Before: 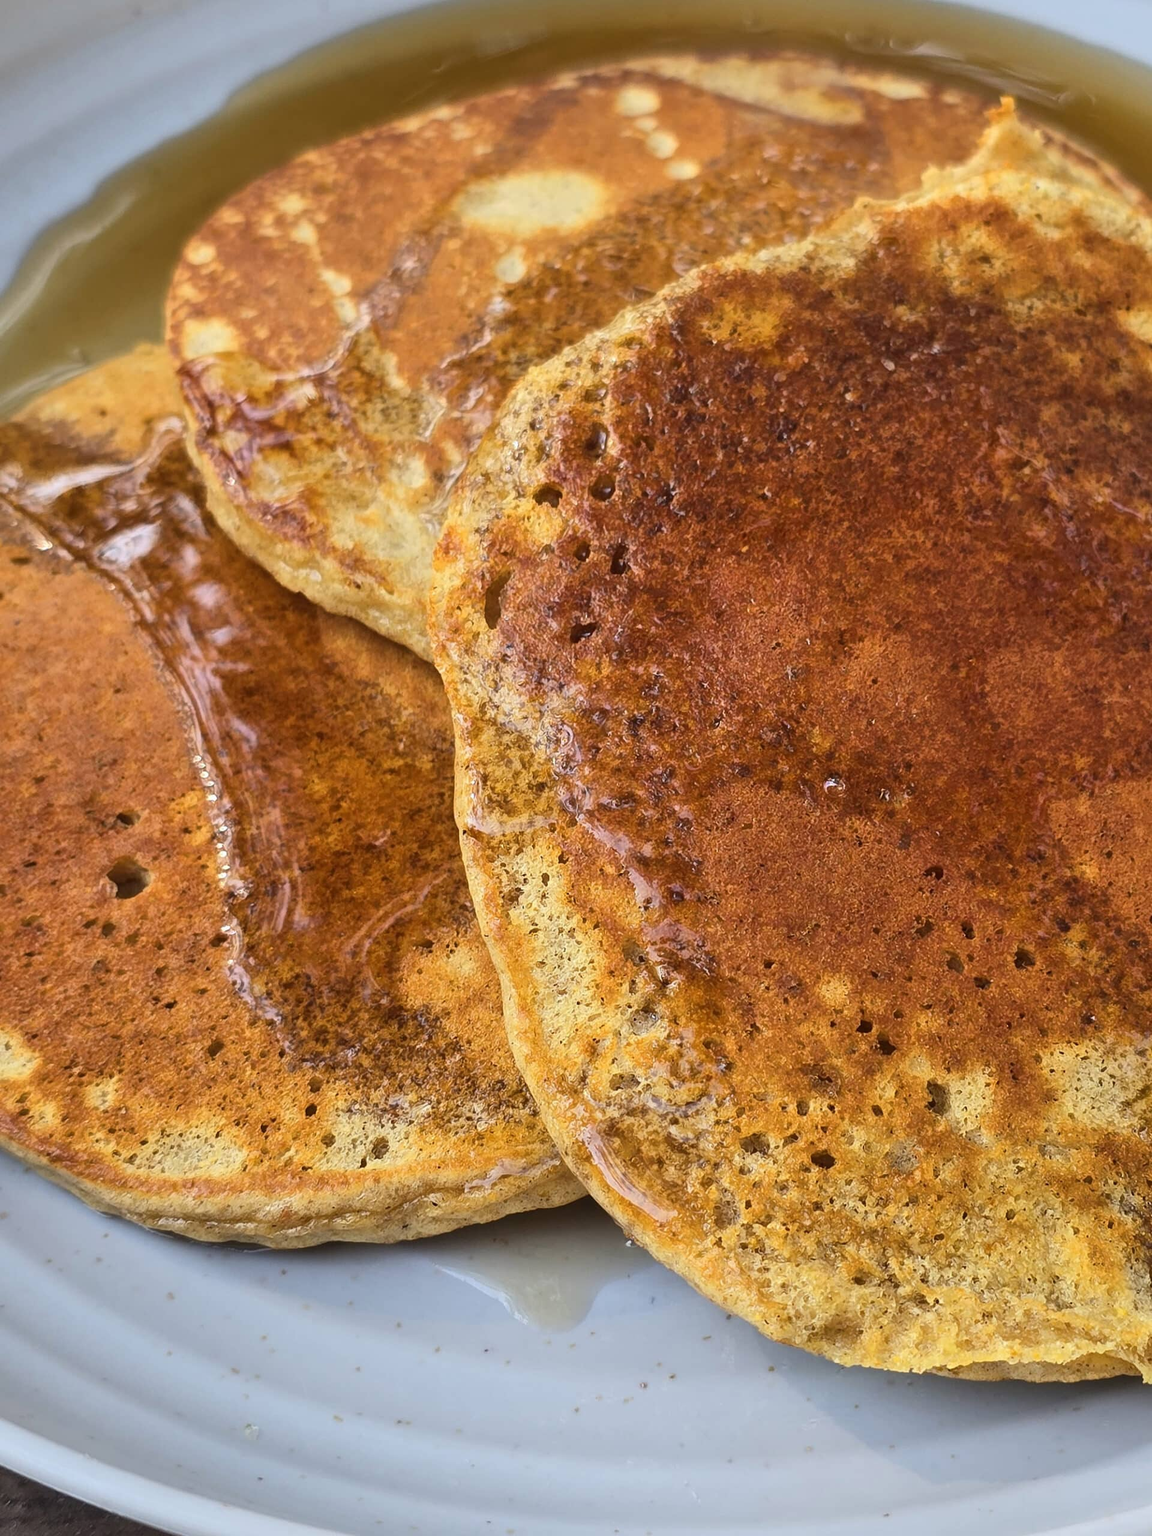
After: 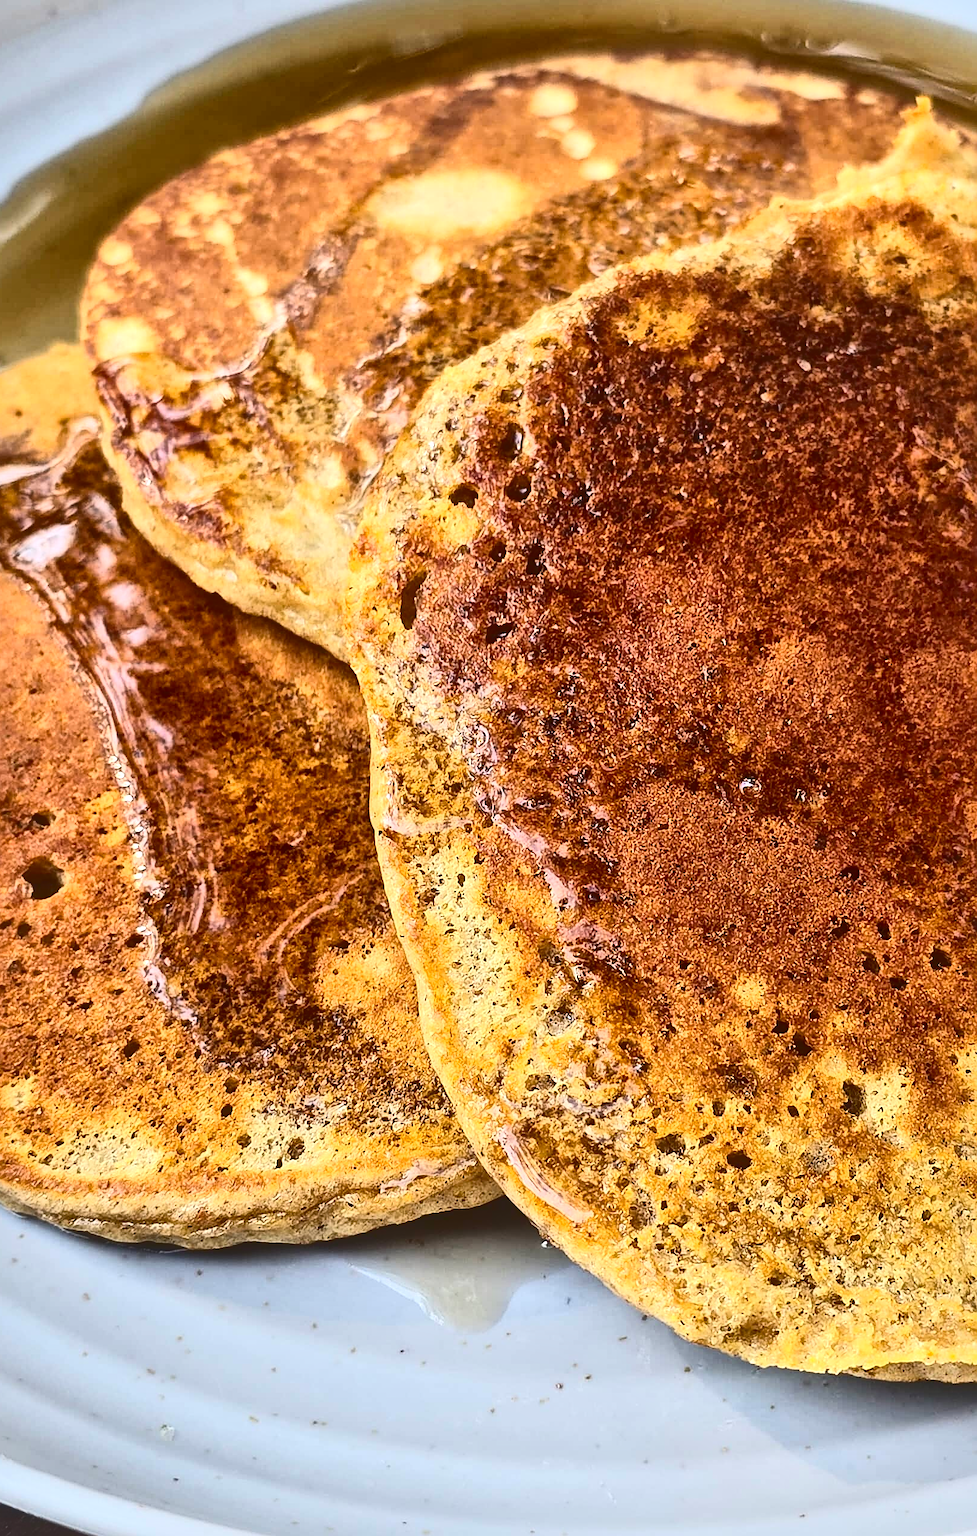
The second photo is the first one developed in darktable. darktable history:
crop: left 7.369%, right 7.802%
sharpen: on, module defaults
tone curve: curves: ch0 [(0, 0) (0.003, 0.145) (0.011, 0.15) (0.025, 0.15) (0.044, 0.156) (0.069, 0.161) (0.1, 0.169) (0.136, 0.175) (0.177, 0.184) (0.224, 0.196) (0.277, 0.234) (0.335, 0.291) (0.399, 0.391) (0.468, 0.505) (0.543, 0.633) (0.623, 0.742) (0.709, 0.826) (0.801, 0.882) (0.898, 0.93) (1, 1)], color space Lab, independent channels, preserve colors none
local contrast: mode bilateral grid, contrast 20, coarseness 51, detail 179%, midtone range 0.2
